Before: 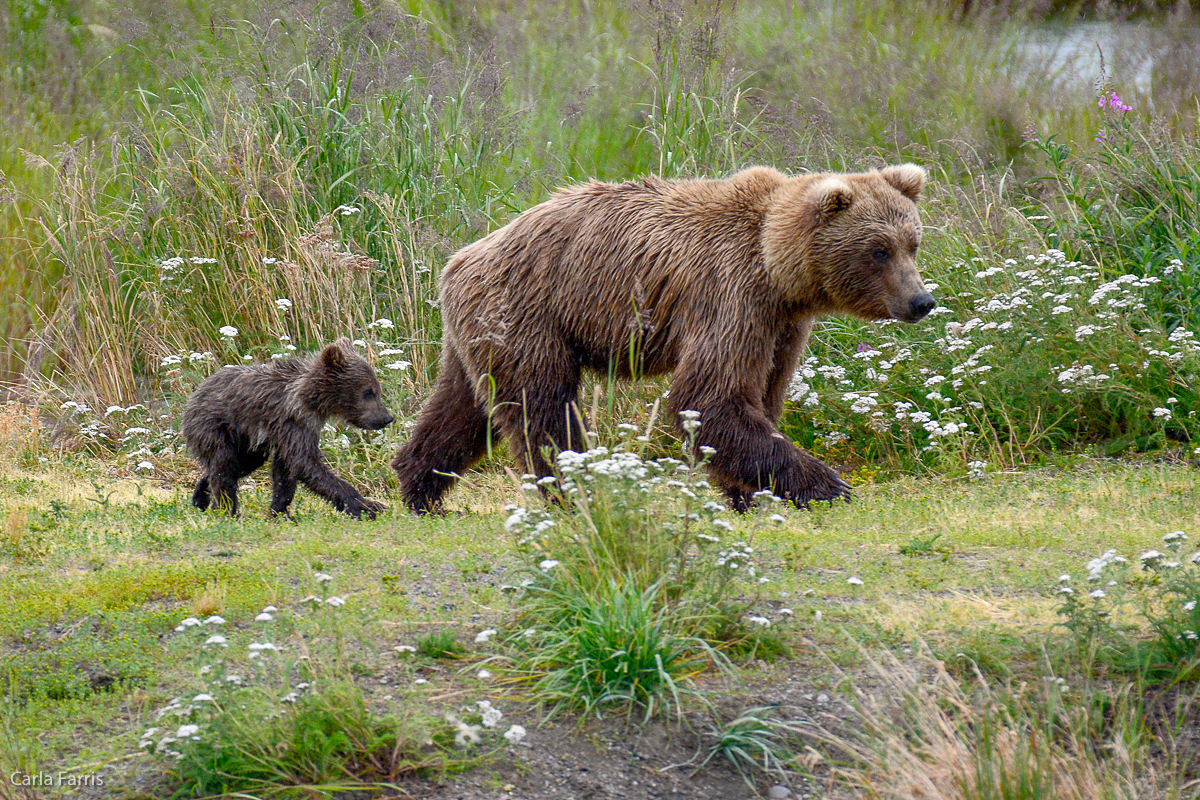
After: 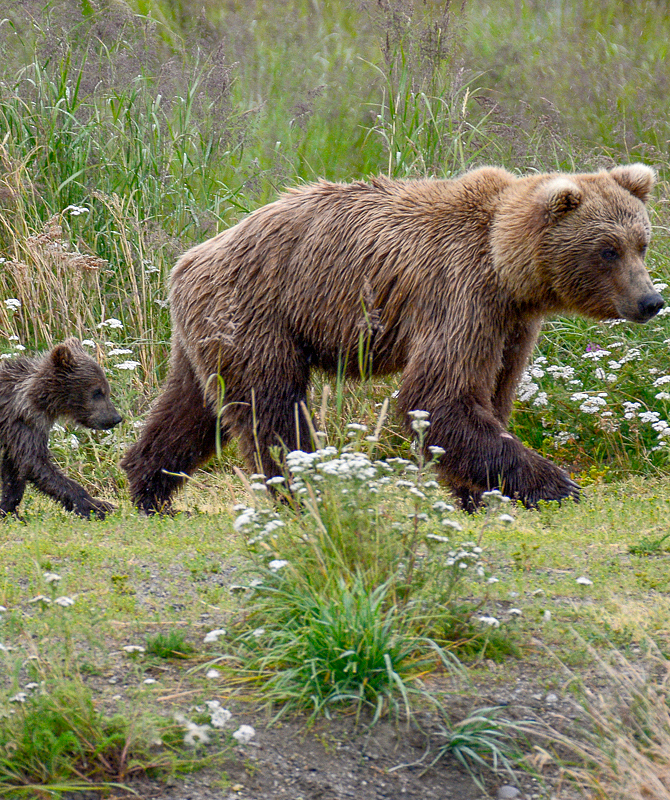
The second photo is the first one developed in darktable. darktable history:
shadows and highlights: soften with gaussian
crop and rotate: left 22.631%, right 21.532%
